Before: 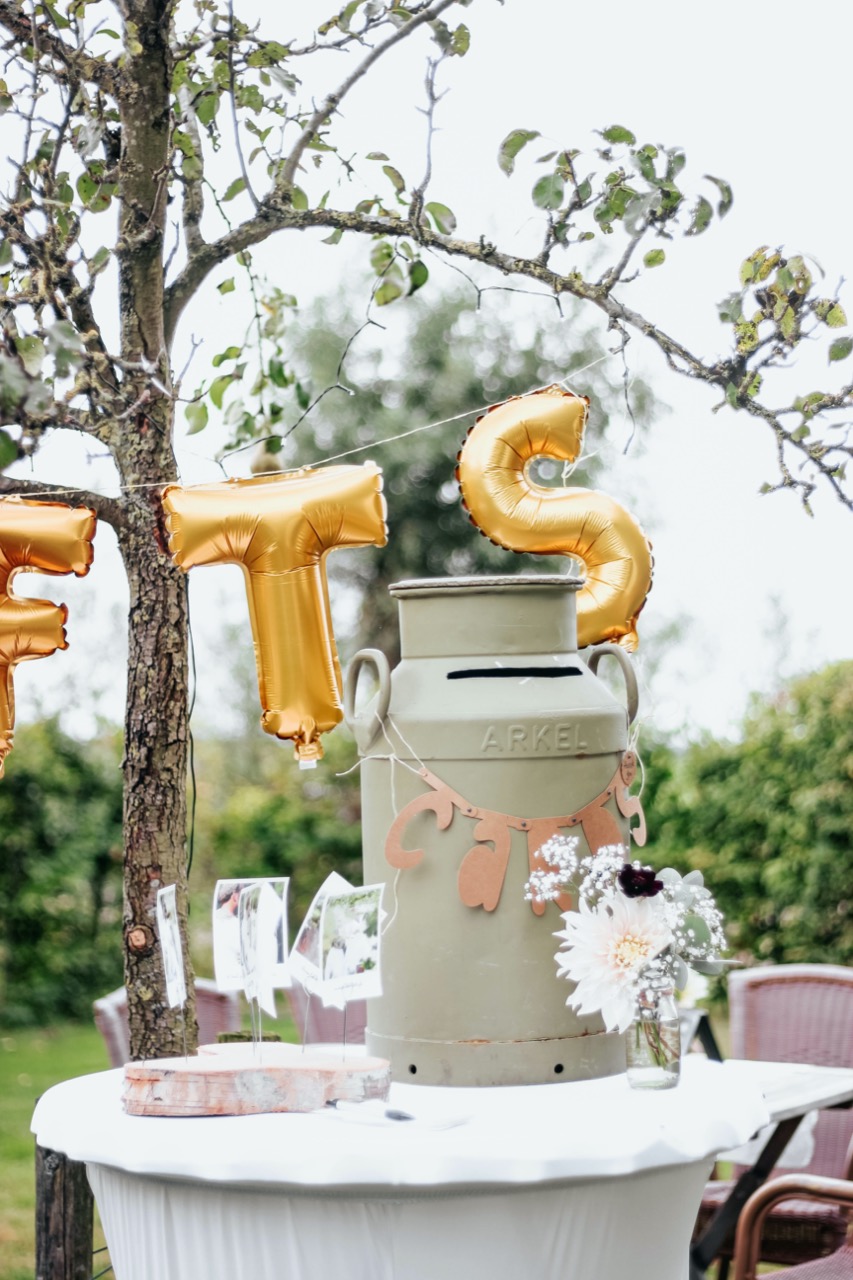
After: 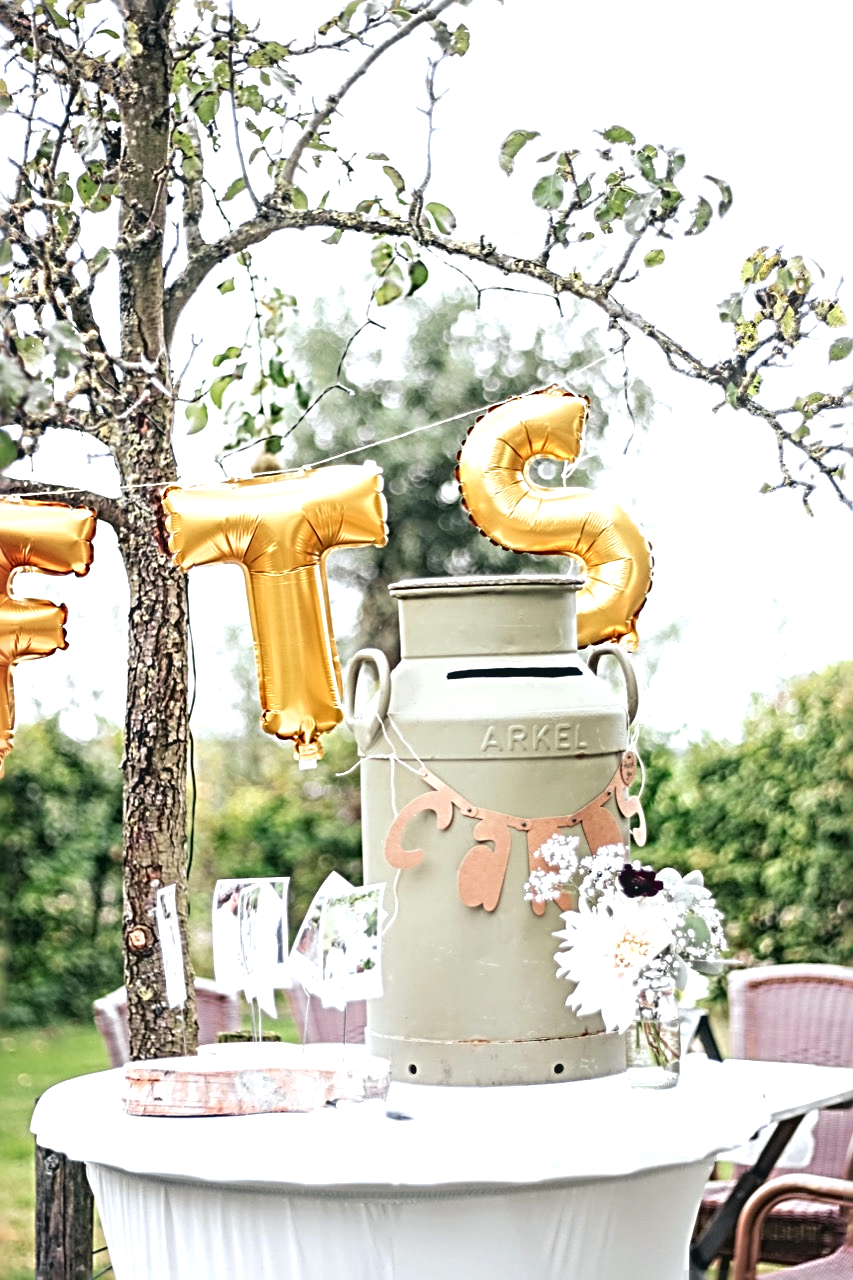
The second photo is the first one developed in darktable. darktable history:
sharpen: radius 3.669, amount 0.94
contrast brightness saturation: contrast -0.102, saturation -0.089
exposure: black level correction 0, exposure 0.702 EV, compensate exposure bias true, compensate highlight preservation false
local contrast: highlights 105%, shadows 98%, detail 120%, midtone range 0.2
